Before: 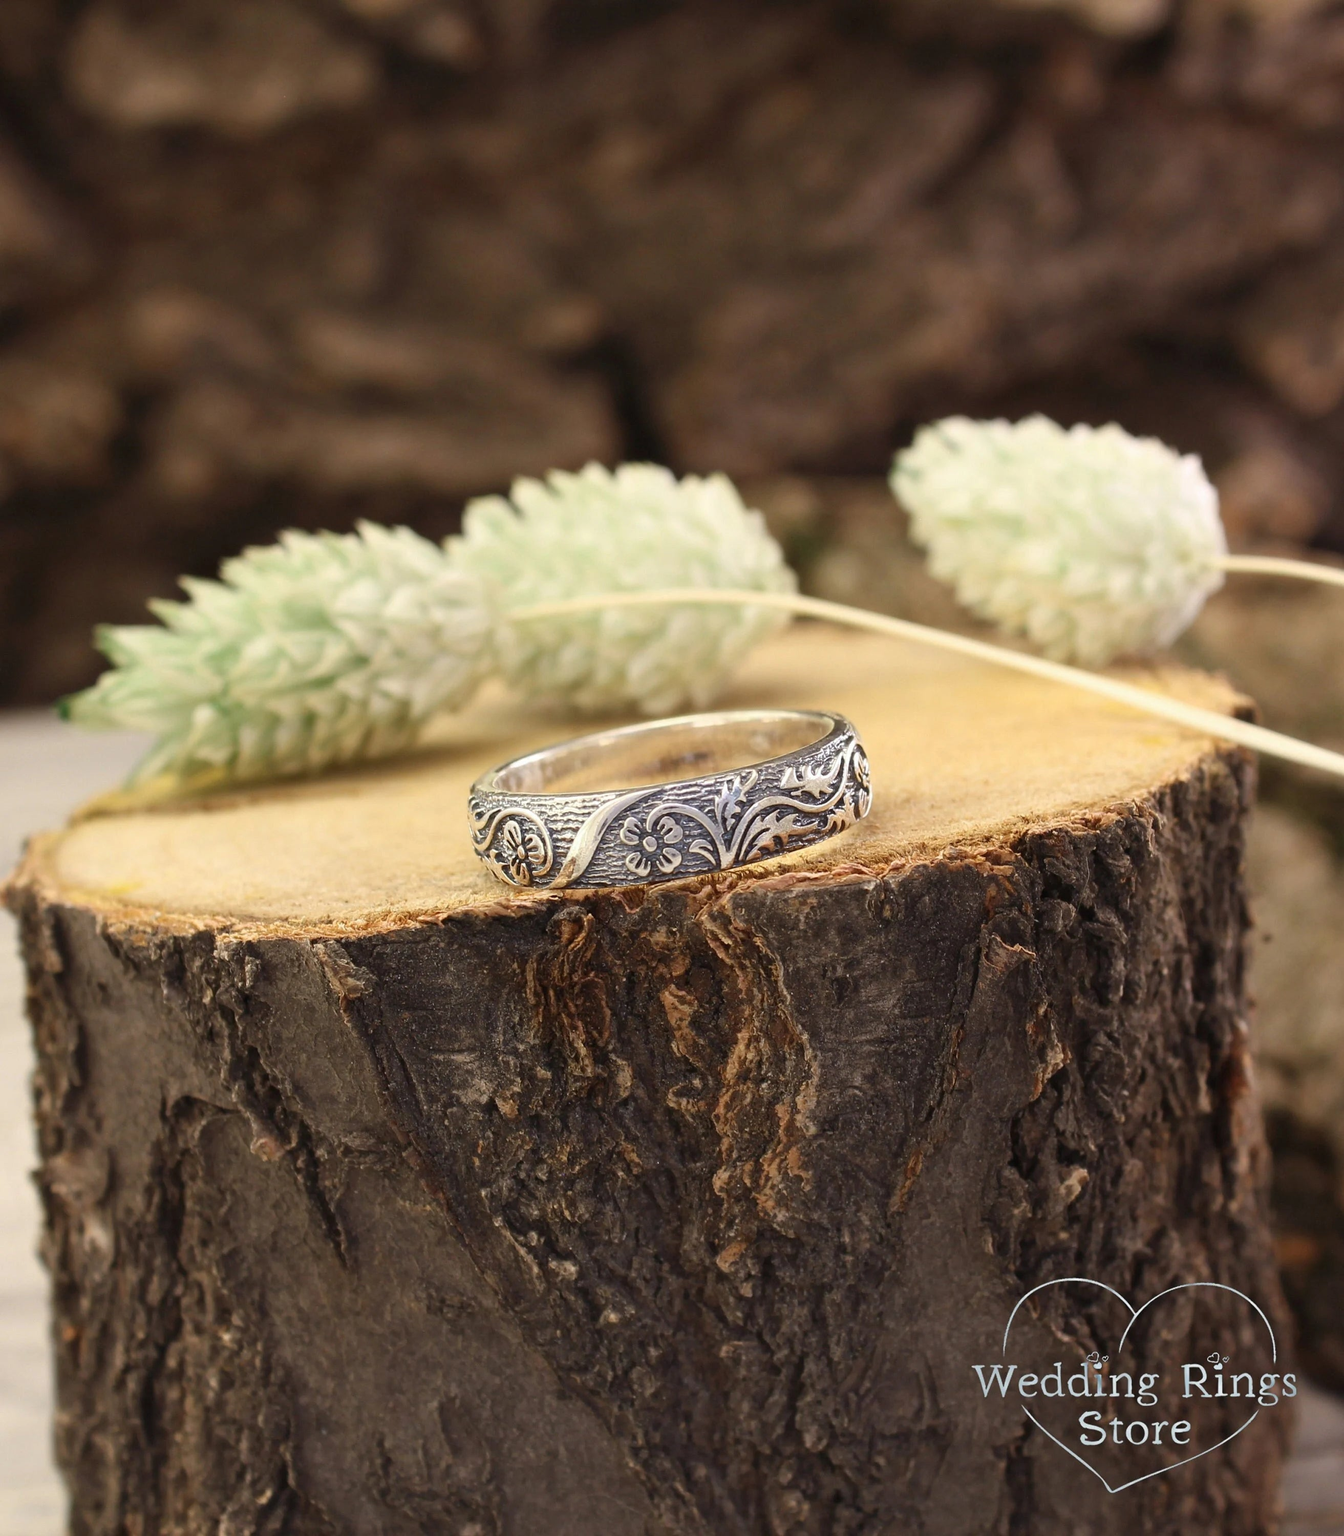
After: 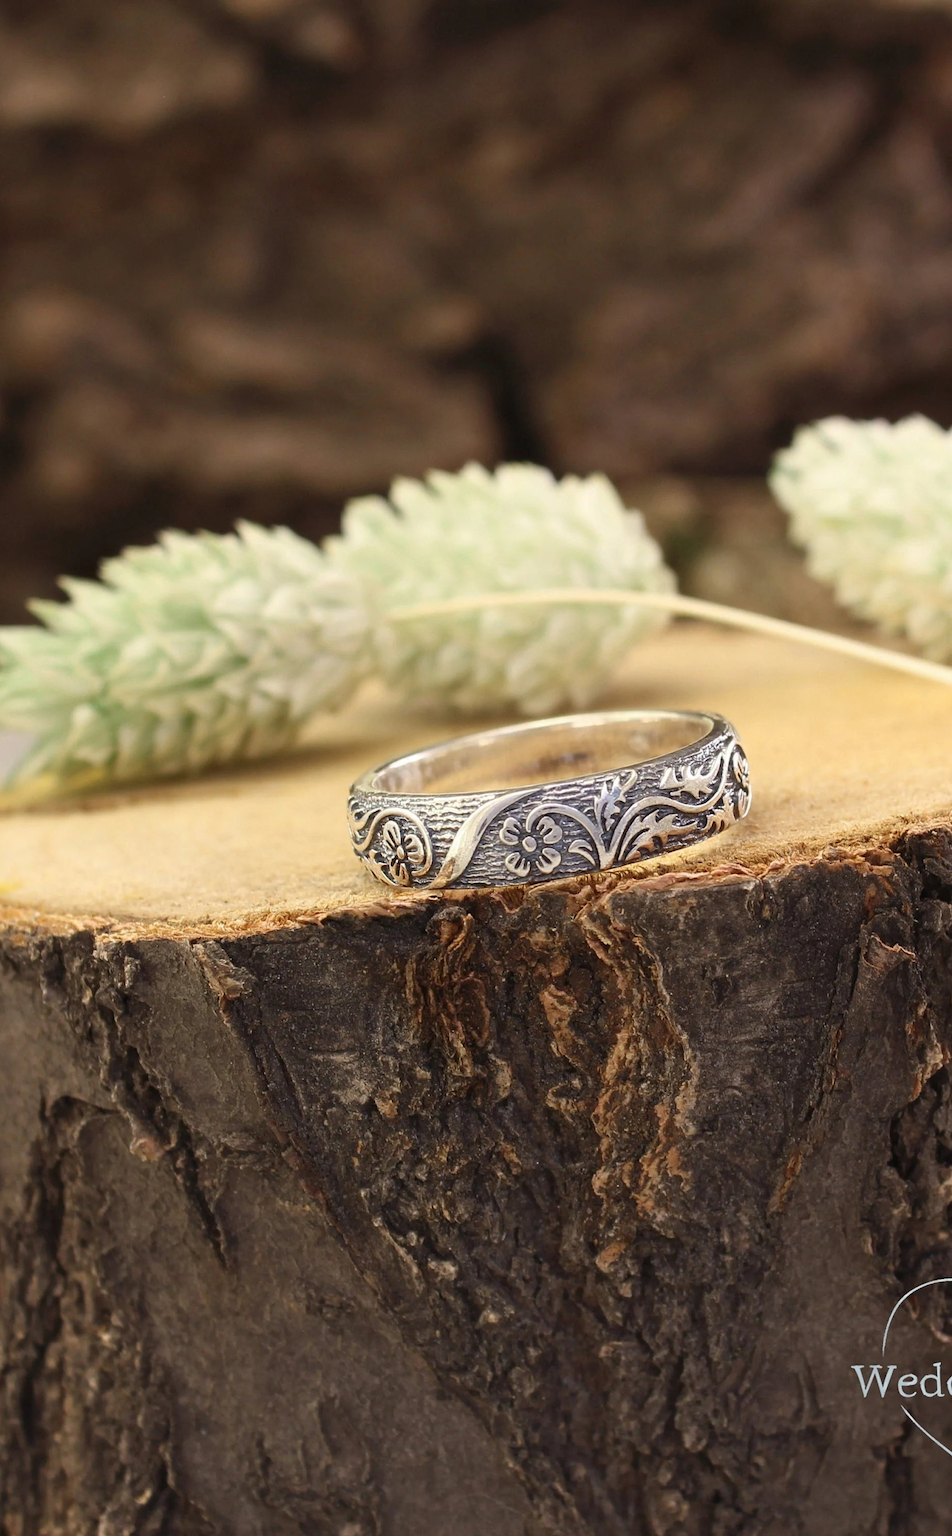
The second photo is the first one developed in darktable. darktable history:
crop and rotate: left 8.993%, right 20.138%
